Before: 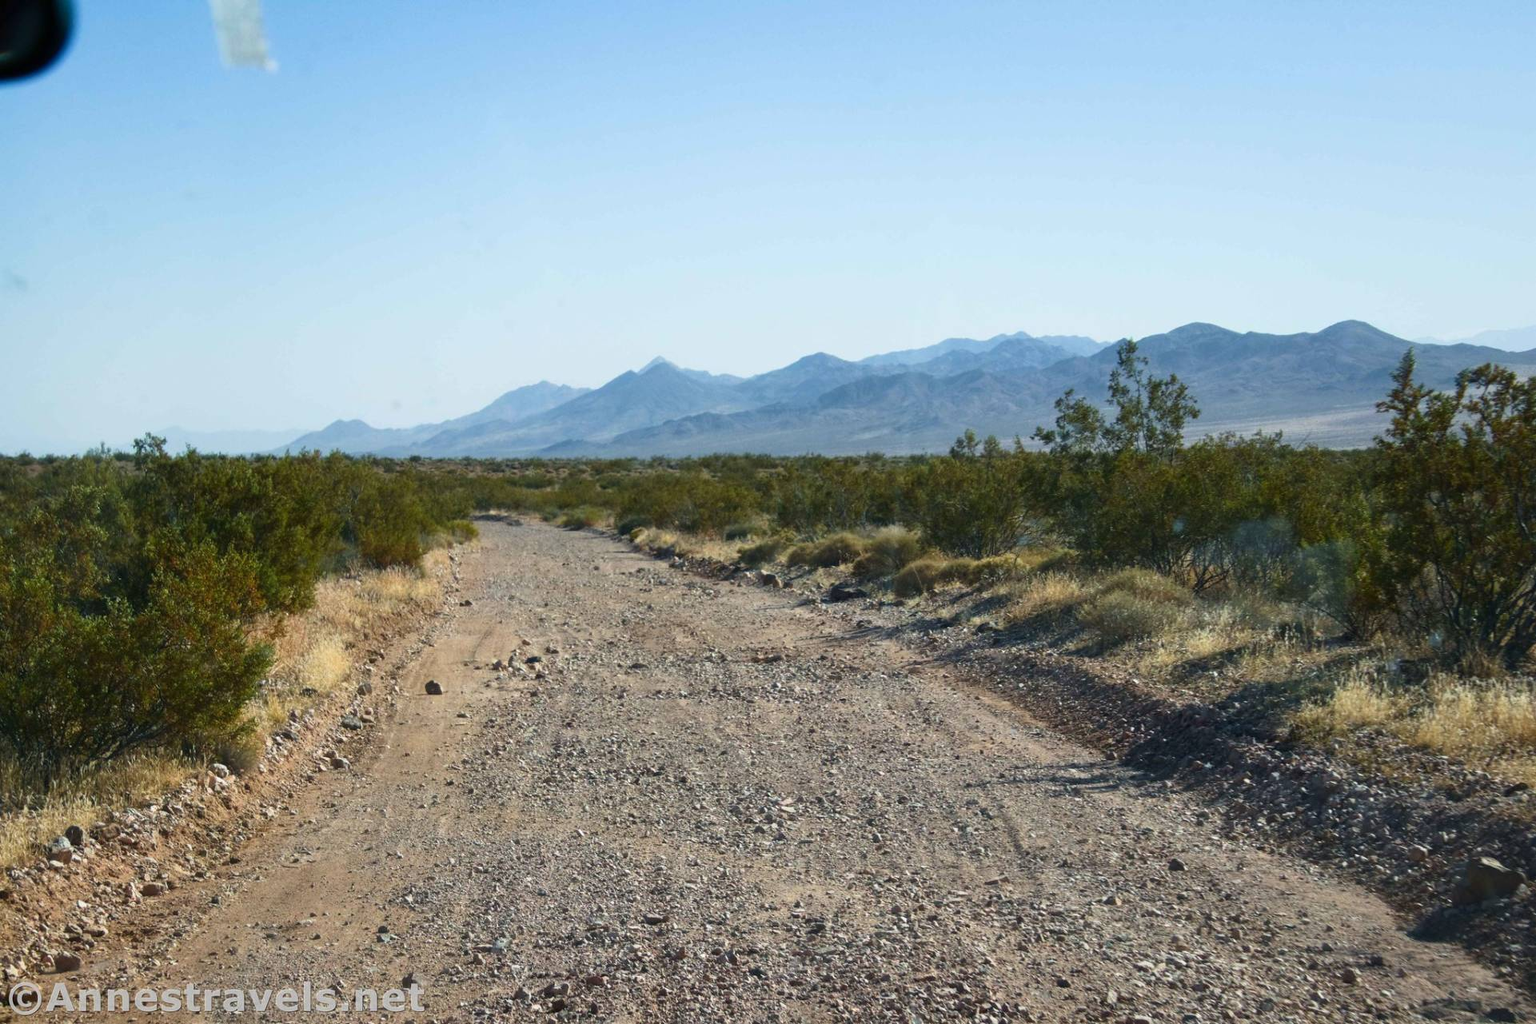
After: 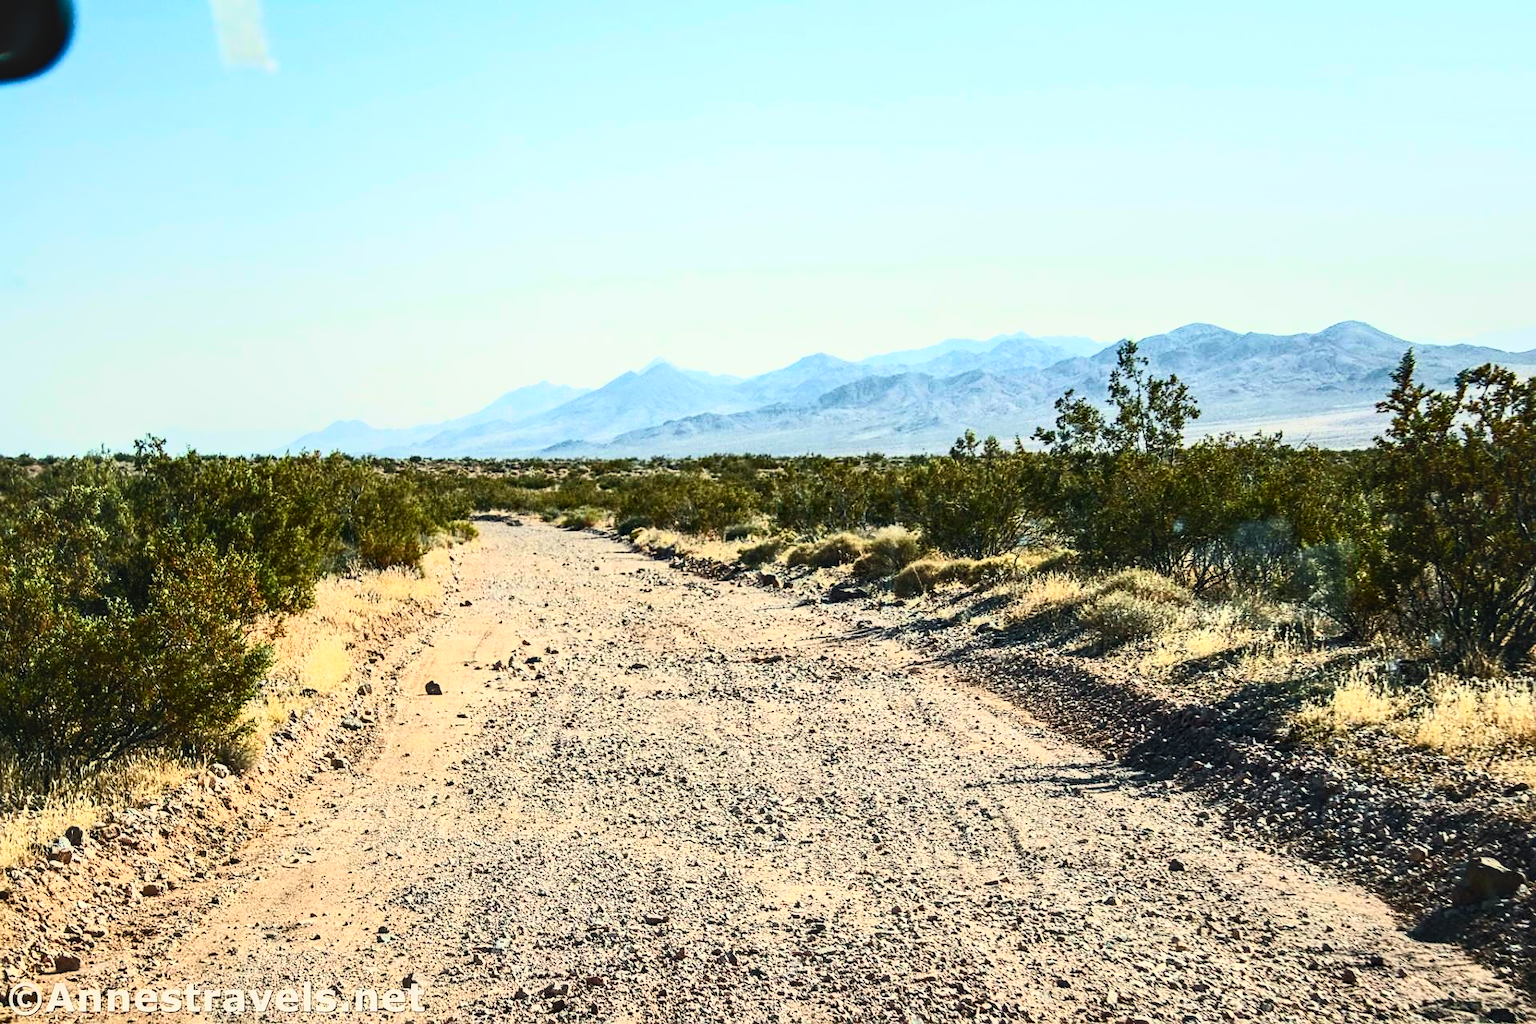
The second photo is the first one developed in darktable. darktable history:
contrast brightness saturation: contrast 0.62, brightness 0.34, saturation 0.14
filmic rgb: black relative exposure -7.65 EV, white relative exposure 4.56 EV, hardness 3.61, color science v6 (2022)
exposure: exposure 0.493 EV, compensate highlight preservation false
local contrast: on, module defaults
haze removal: compatibility mode true, adaptive false
white balance: red 1.029, blue 0.92
sharpen: on, module defaults
